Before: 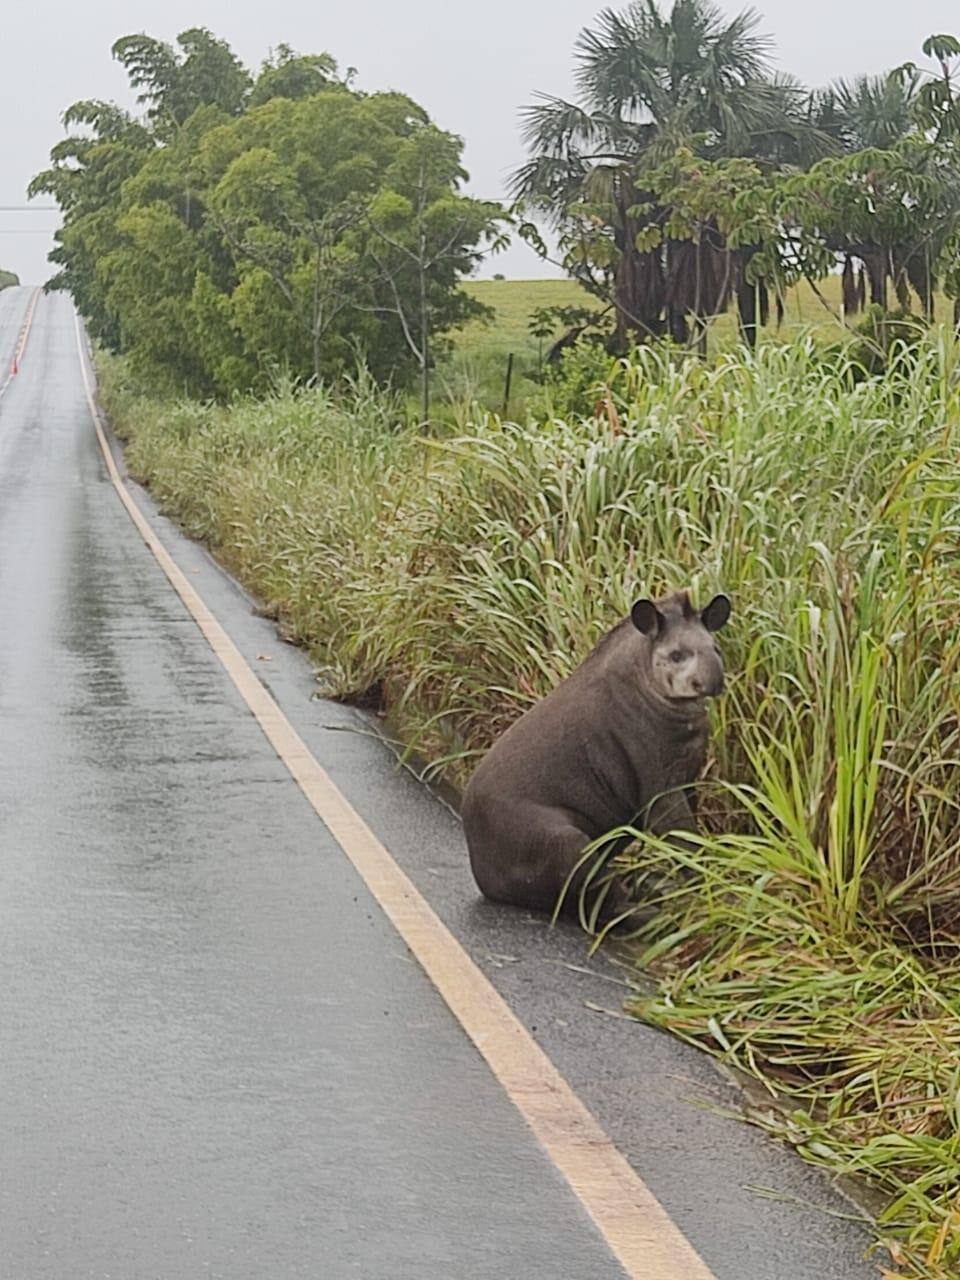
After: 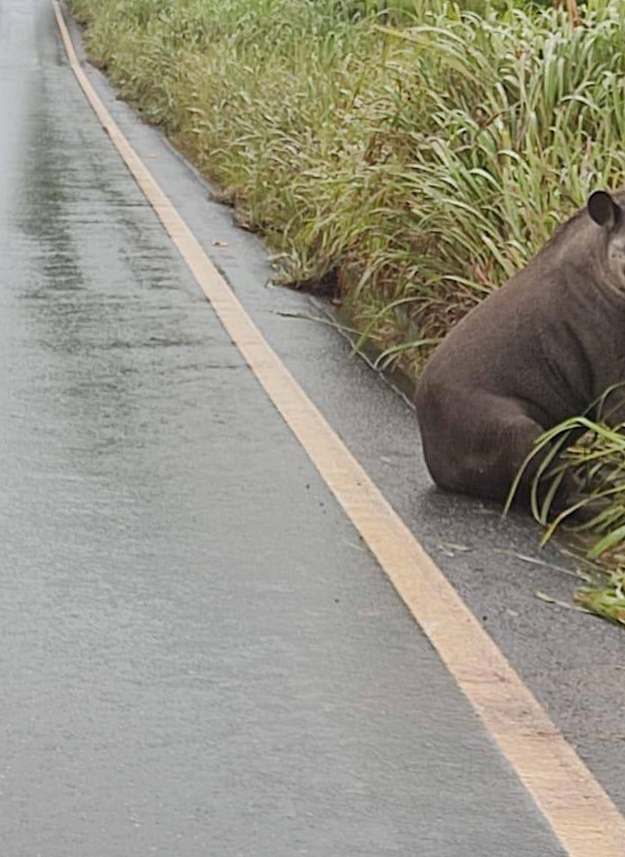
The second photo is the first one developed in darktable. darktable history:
crop and rotate: angle -0.808°, left 3.788%, top 31.791%, right 29.879%
